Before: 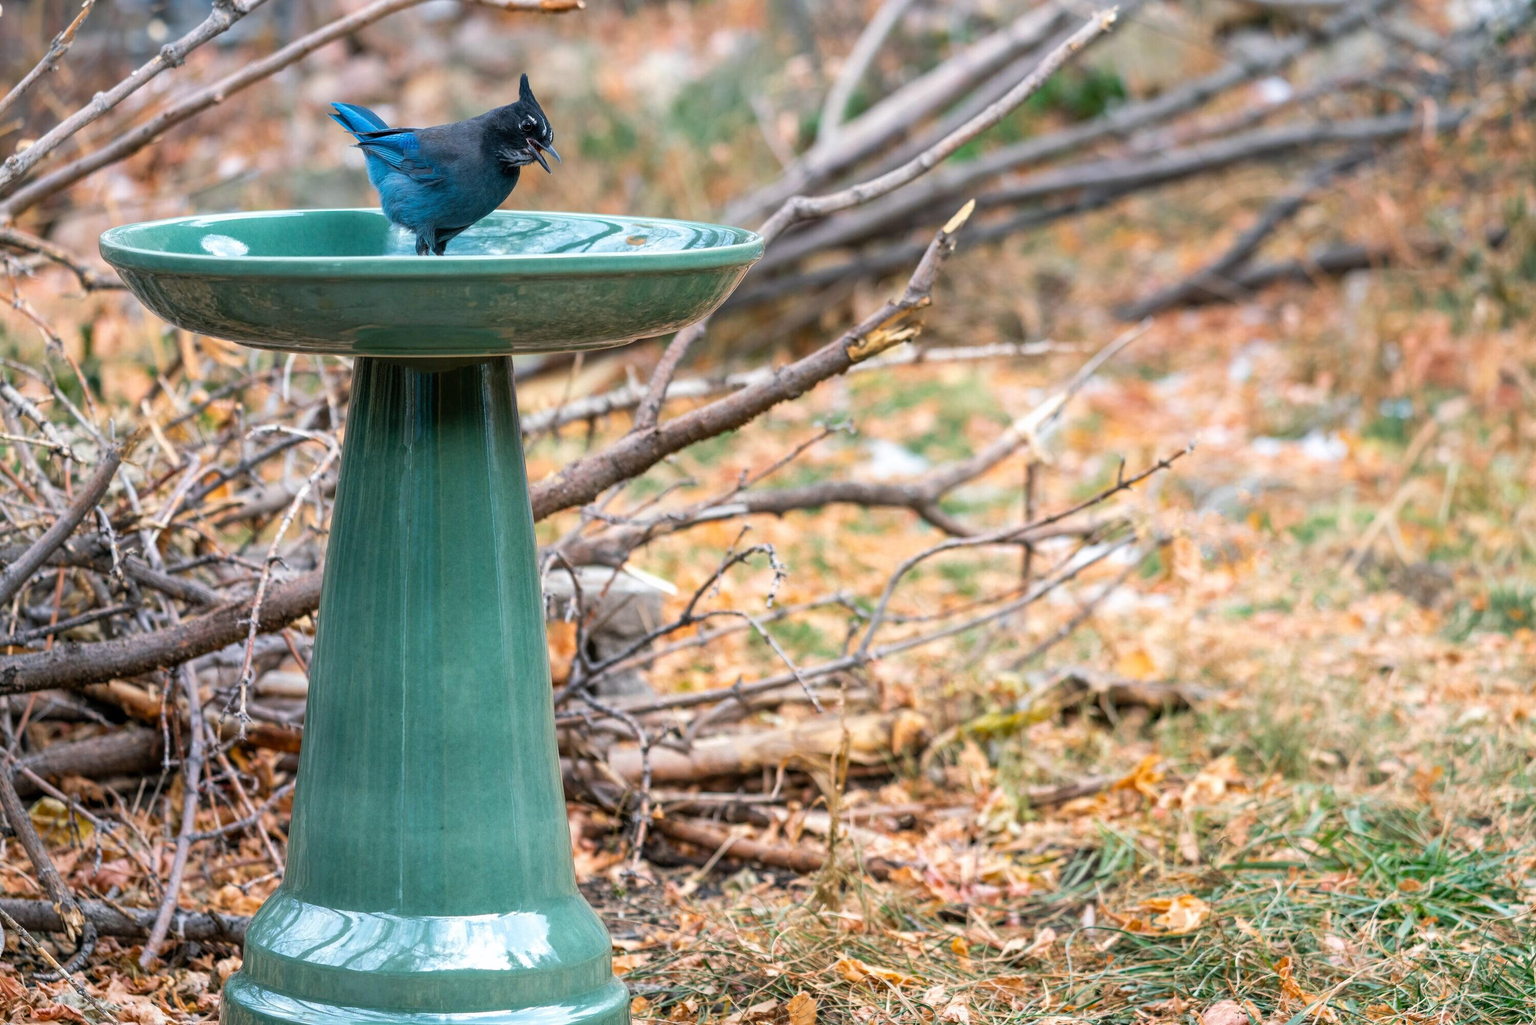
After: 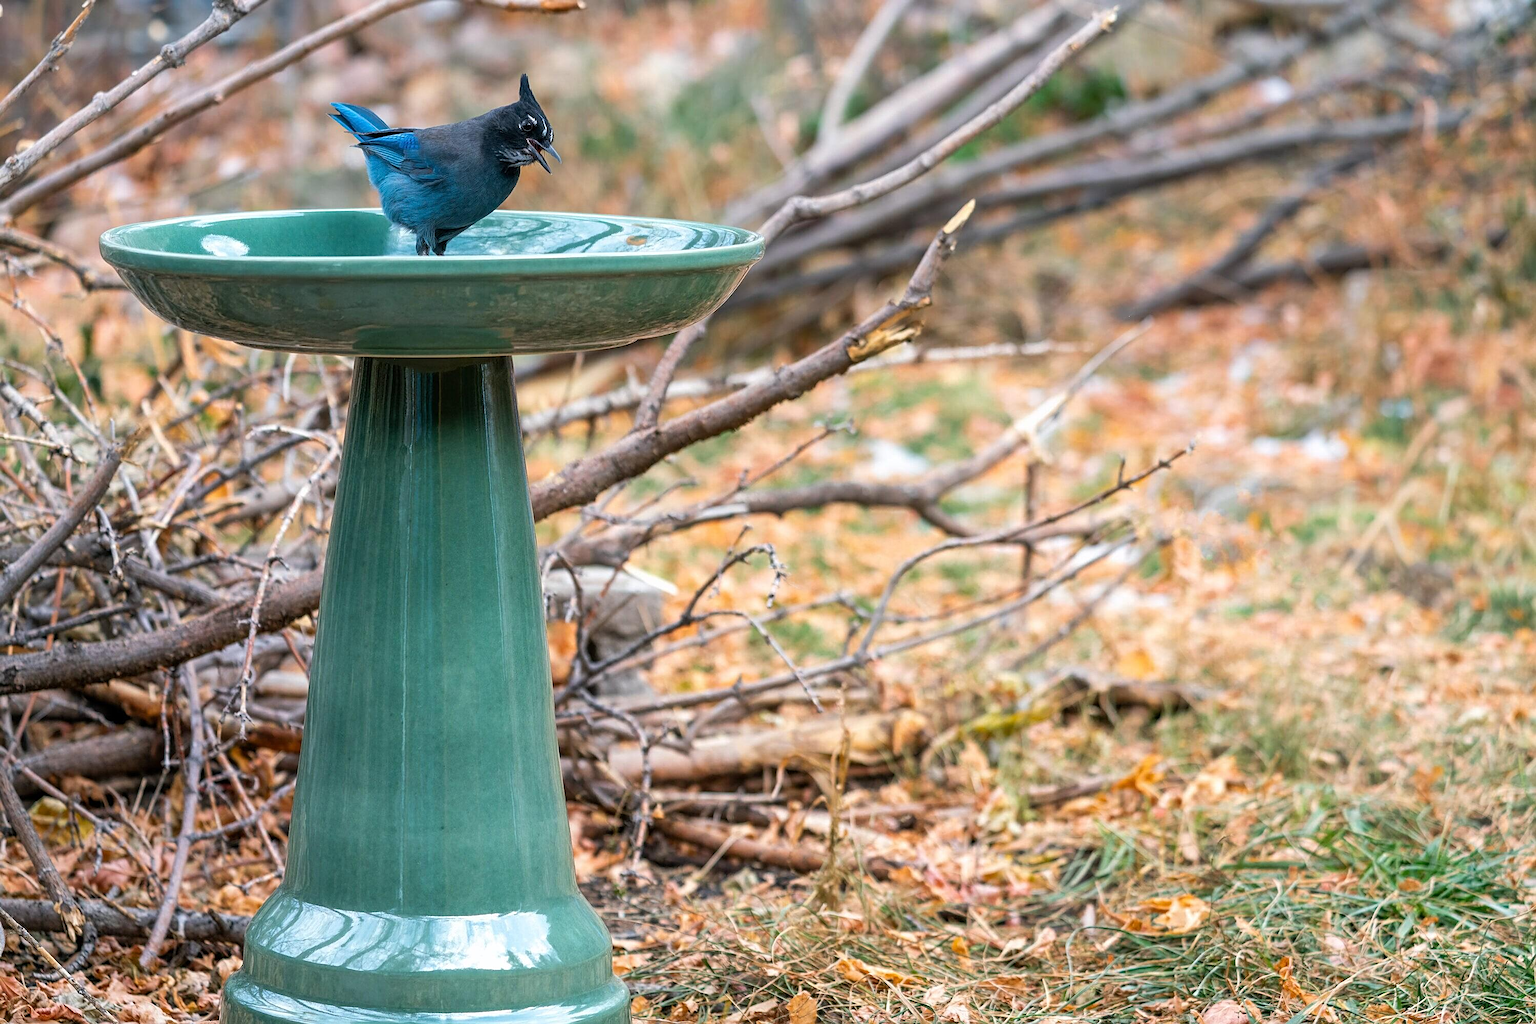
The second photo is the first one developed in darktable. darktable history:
sharpen: radius 1.96
